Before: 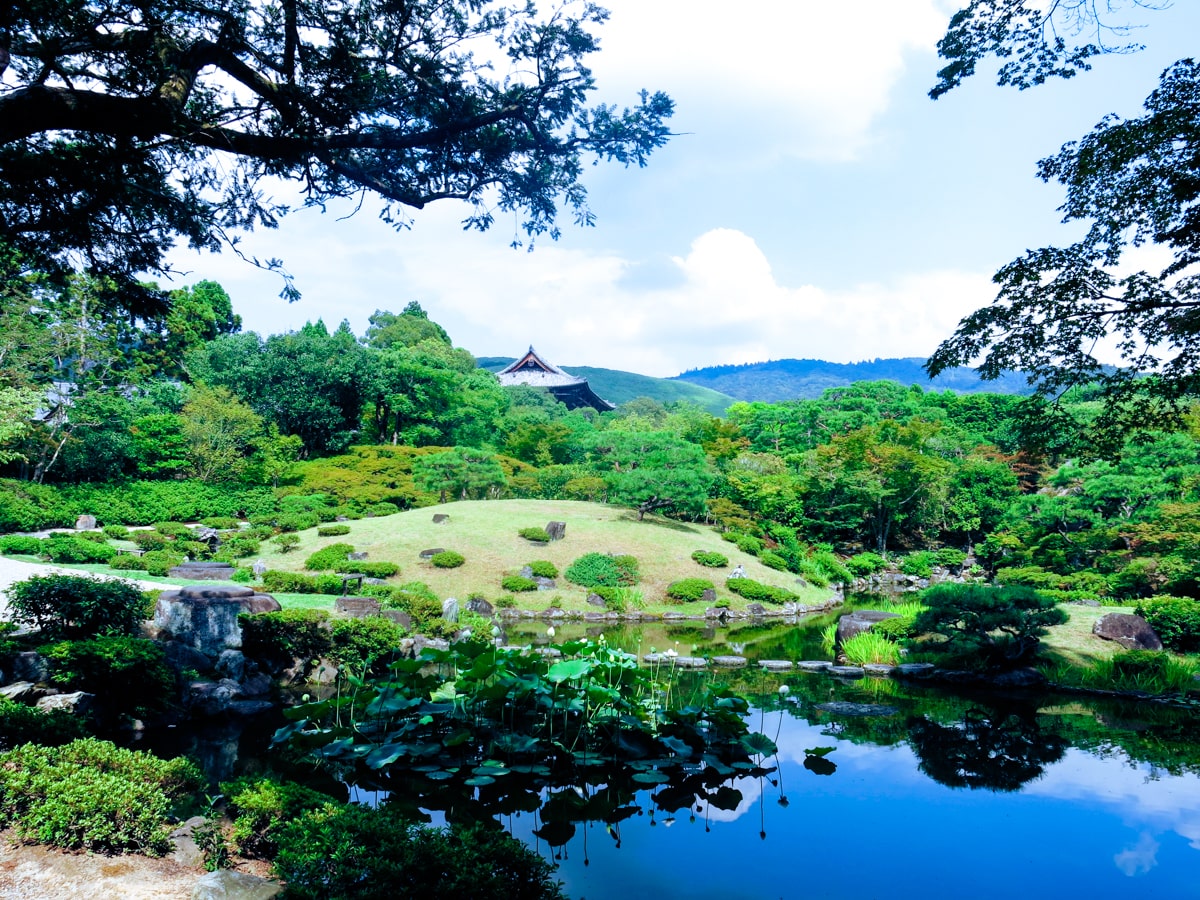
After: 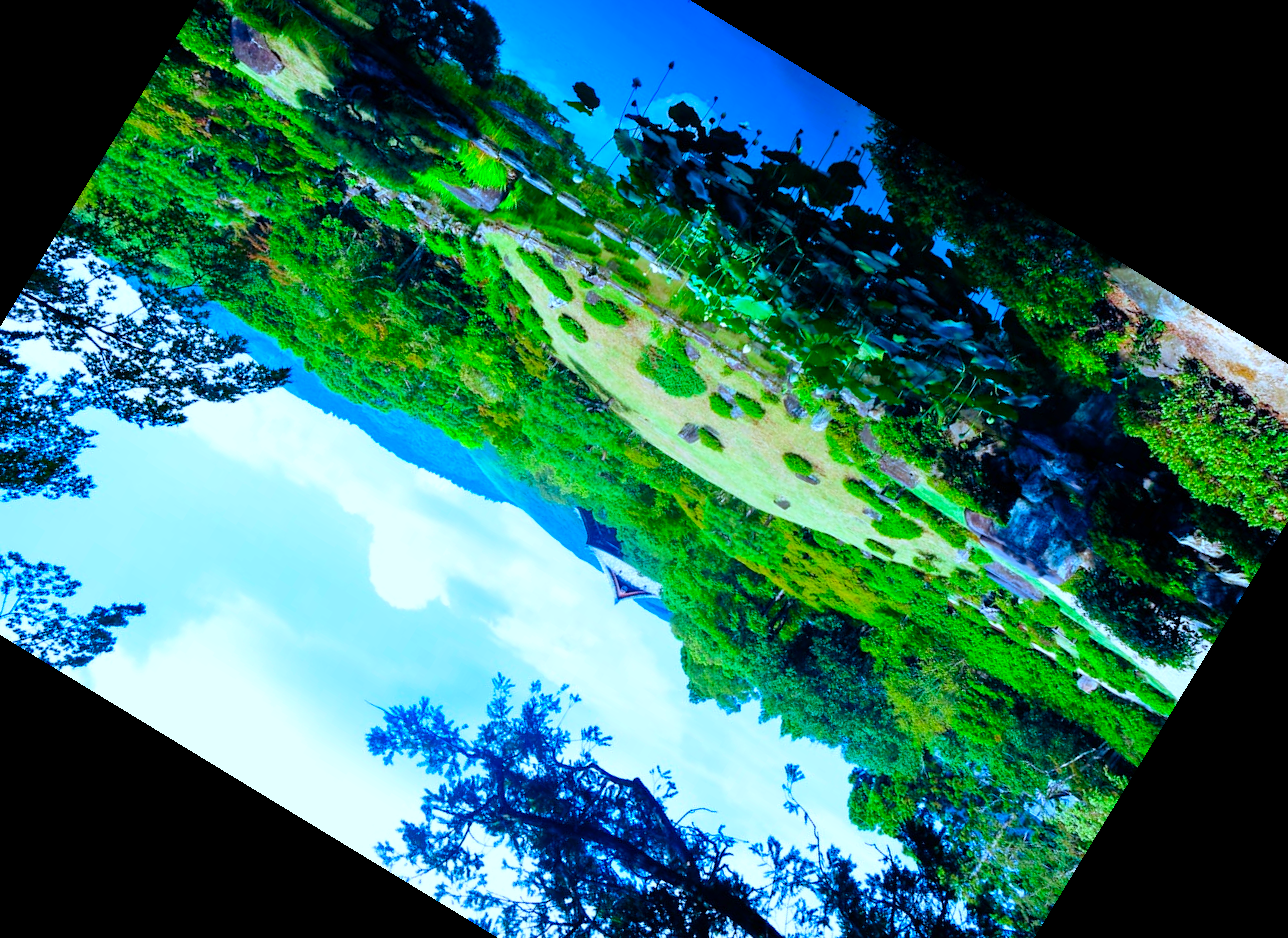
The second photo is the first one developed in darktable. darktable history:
crop and rotate: angle 148.68°, left 9.111%, top 15.603%, right 4.588%, bottom 17.041%
color calibration: x 0.37, y 0.382, temperature 4313.32 K
color contrast: green-magenta contrast 1.55, blue-yellow contrast 1.83
